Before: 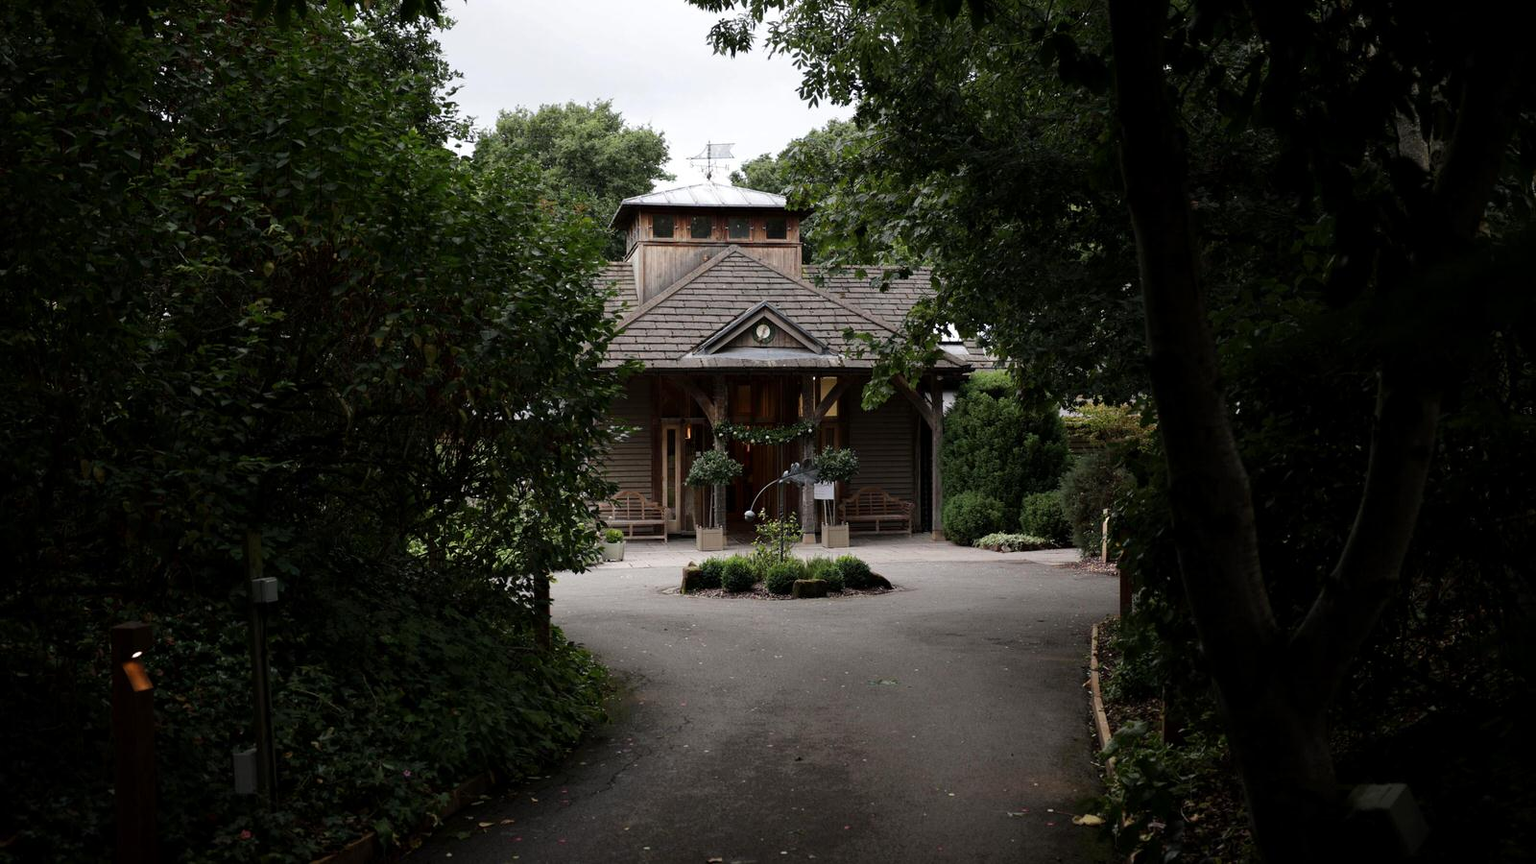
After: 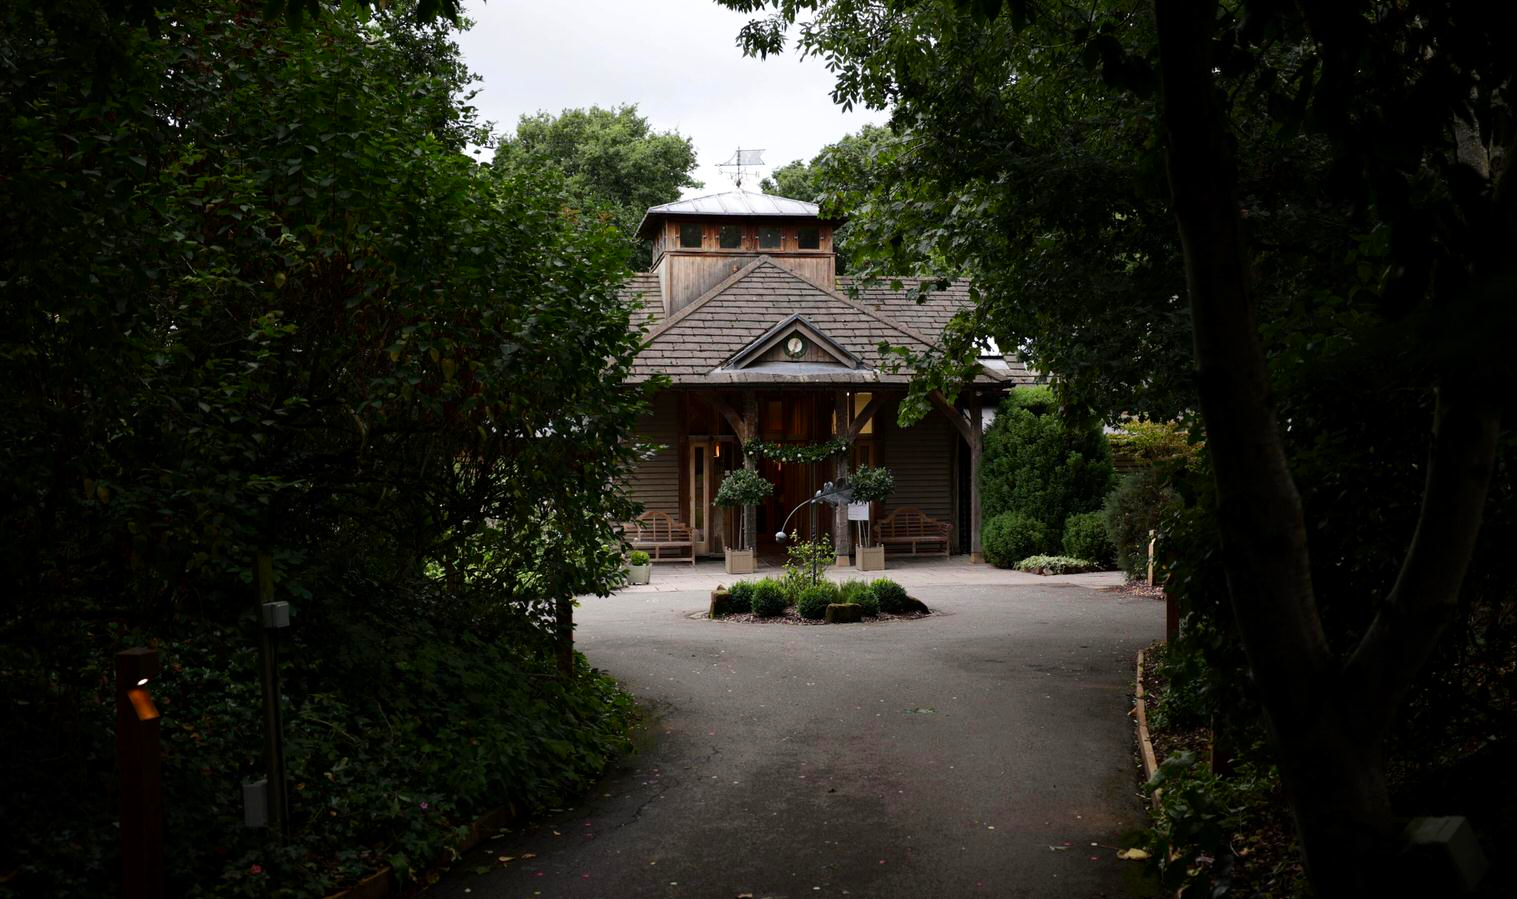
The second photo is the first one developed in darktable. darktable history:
crop and rotate: right 5.167%
contrast brightness saturation: contrast 0.09, saturation 0.28
